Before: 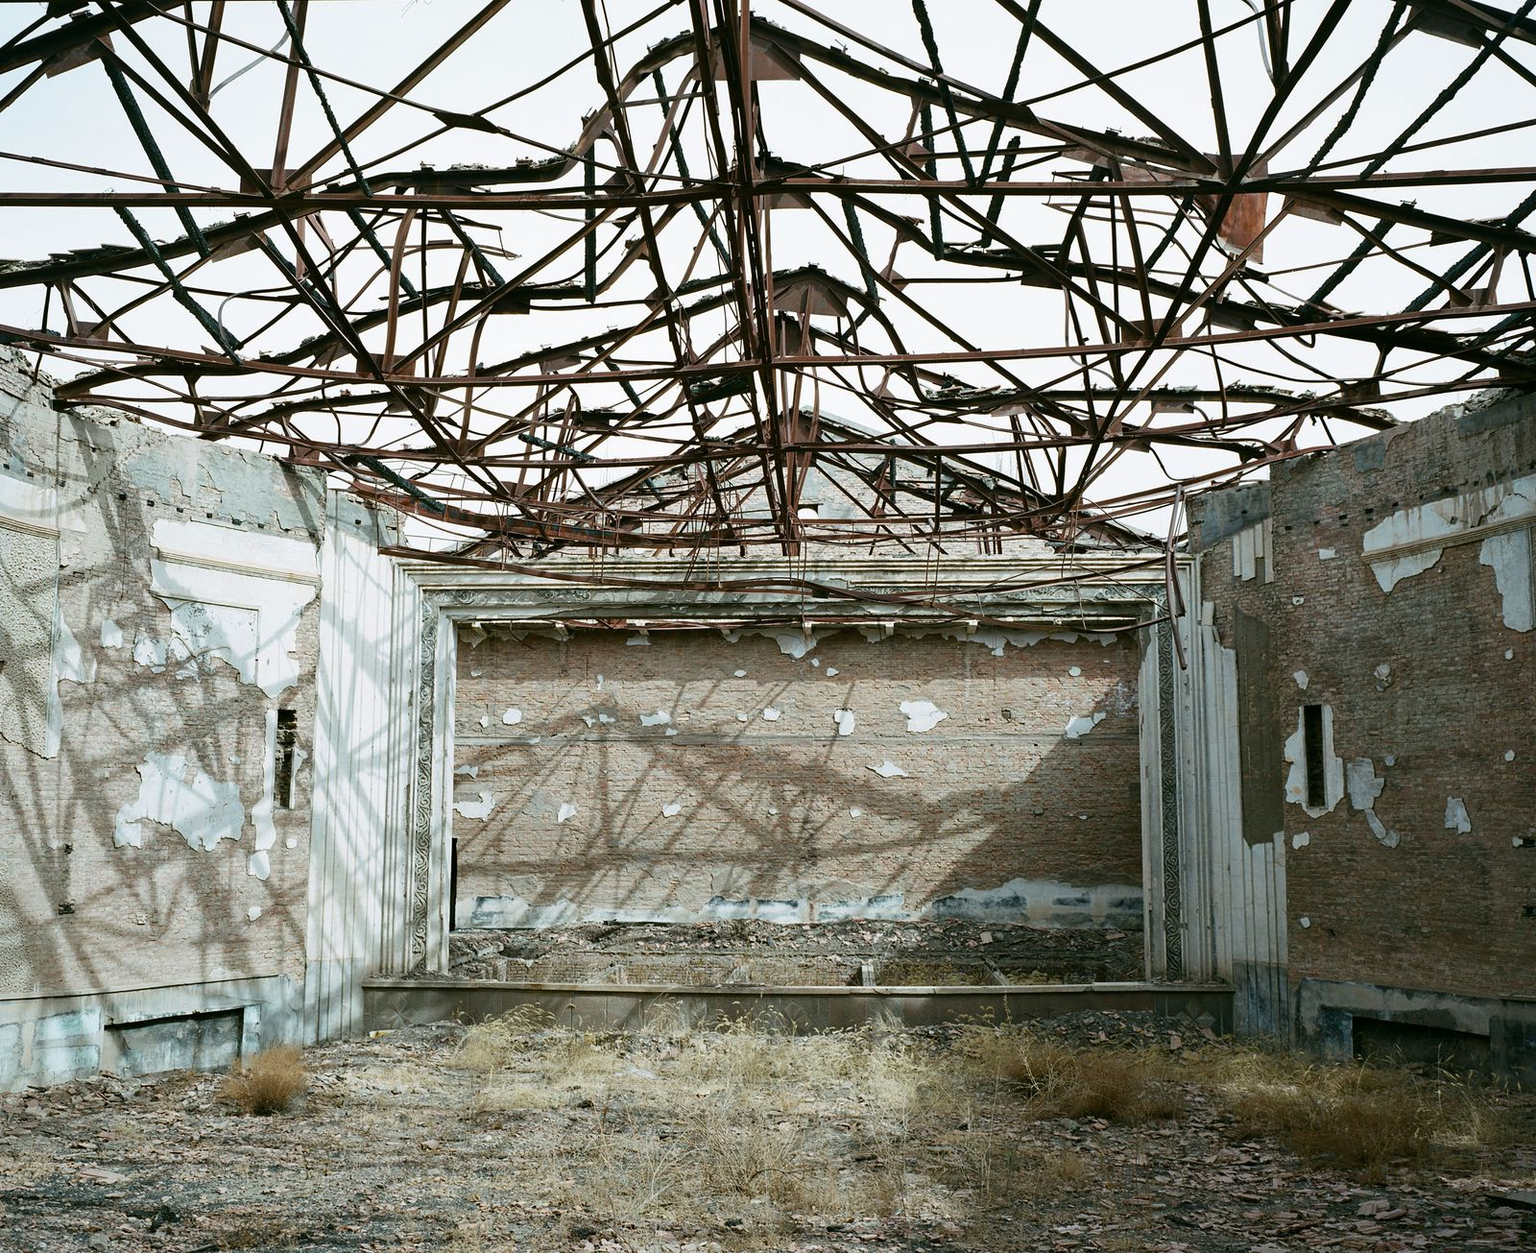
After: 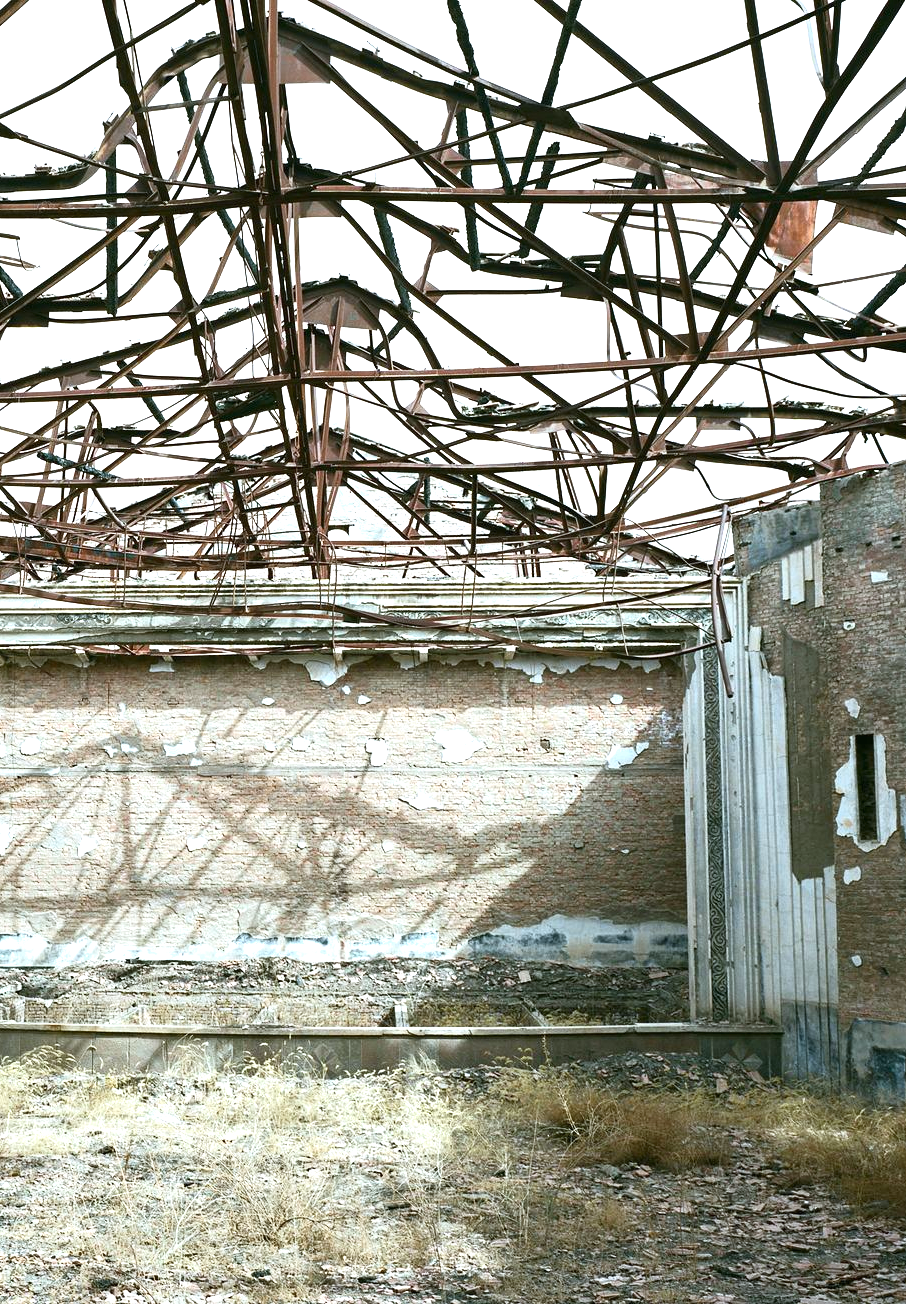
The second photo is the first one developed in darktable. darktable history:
shadows and highlights: shadows 0, highlights 40
exposure: black level correction 0, exposure 1.1 EV, compensate exposure bias true, compensate highlight preservation false
crop: left 31.458%, top 0%, right 11.876%
tone equalizer: on, module defaults
white balance: red 0.967, blue 1.049
